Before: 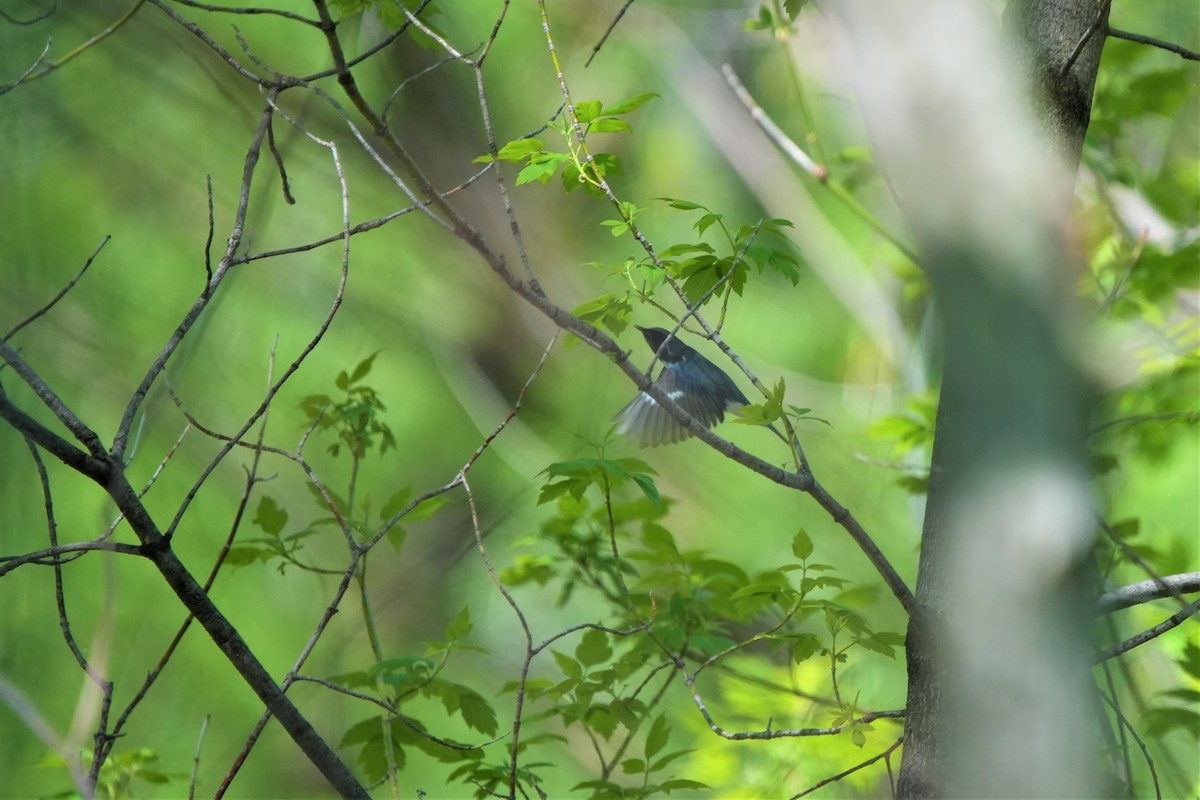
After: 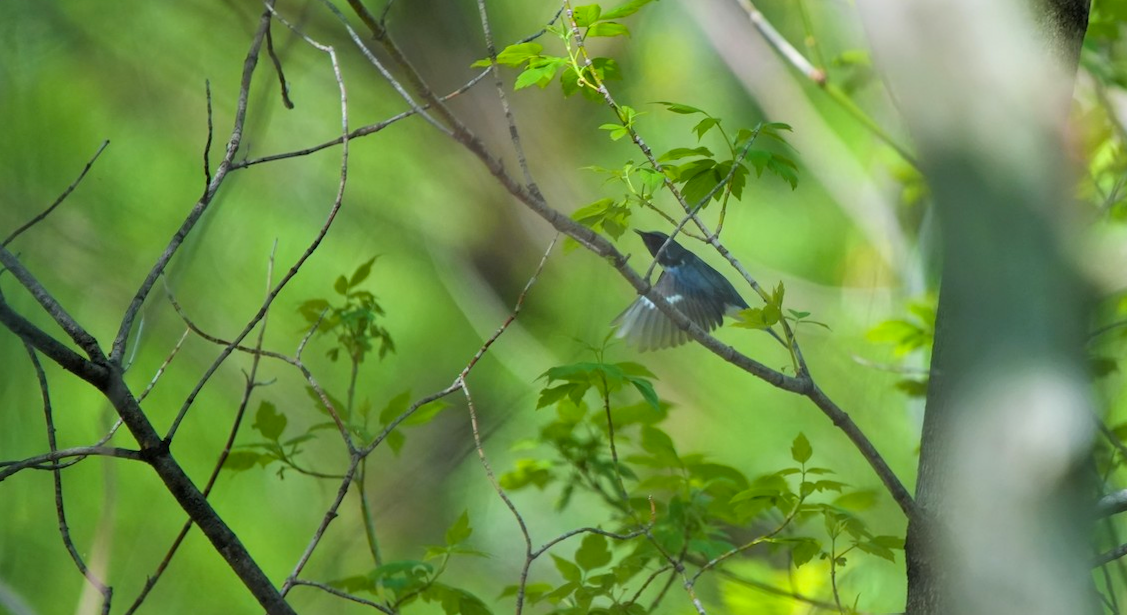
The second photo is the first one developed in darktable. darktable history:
color balance rgb: shadows lift › hue 86.8°, perceptual saturation grading › global saturation 0.474%, global vibrance 27.496%
crop and rotate: angle 0.097°, top 11.961%, right 5.78%, bottom 10.869%
